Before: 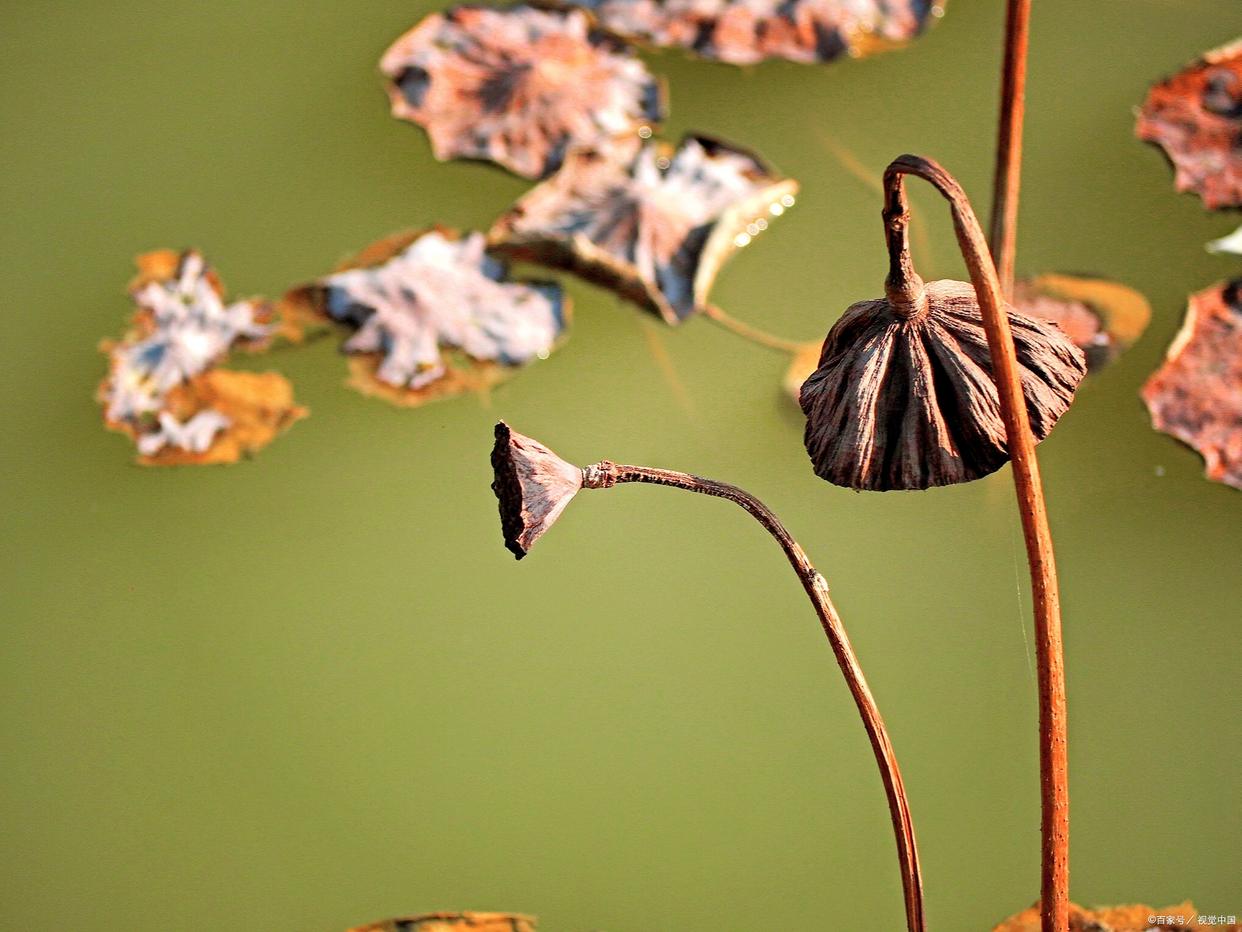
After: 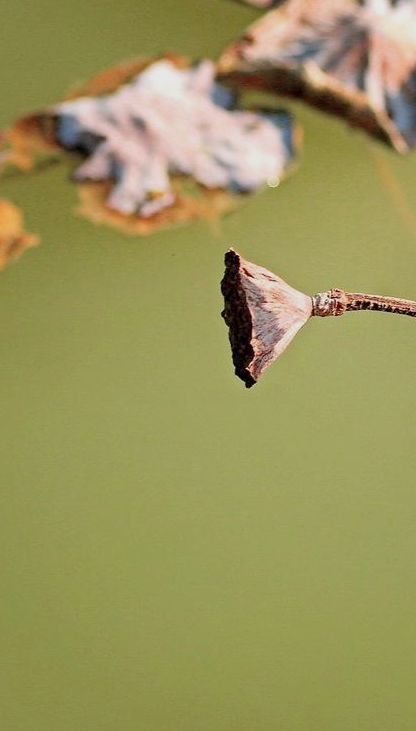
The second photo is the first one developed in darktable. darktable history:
crop and rotate: left 21.77%, top 18.528%, right 44.676%, bottom 2.997%
color balance: contrast -15%
